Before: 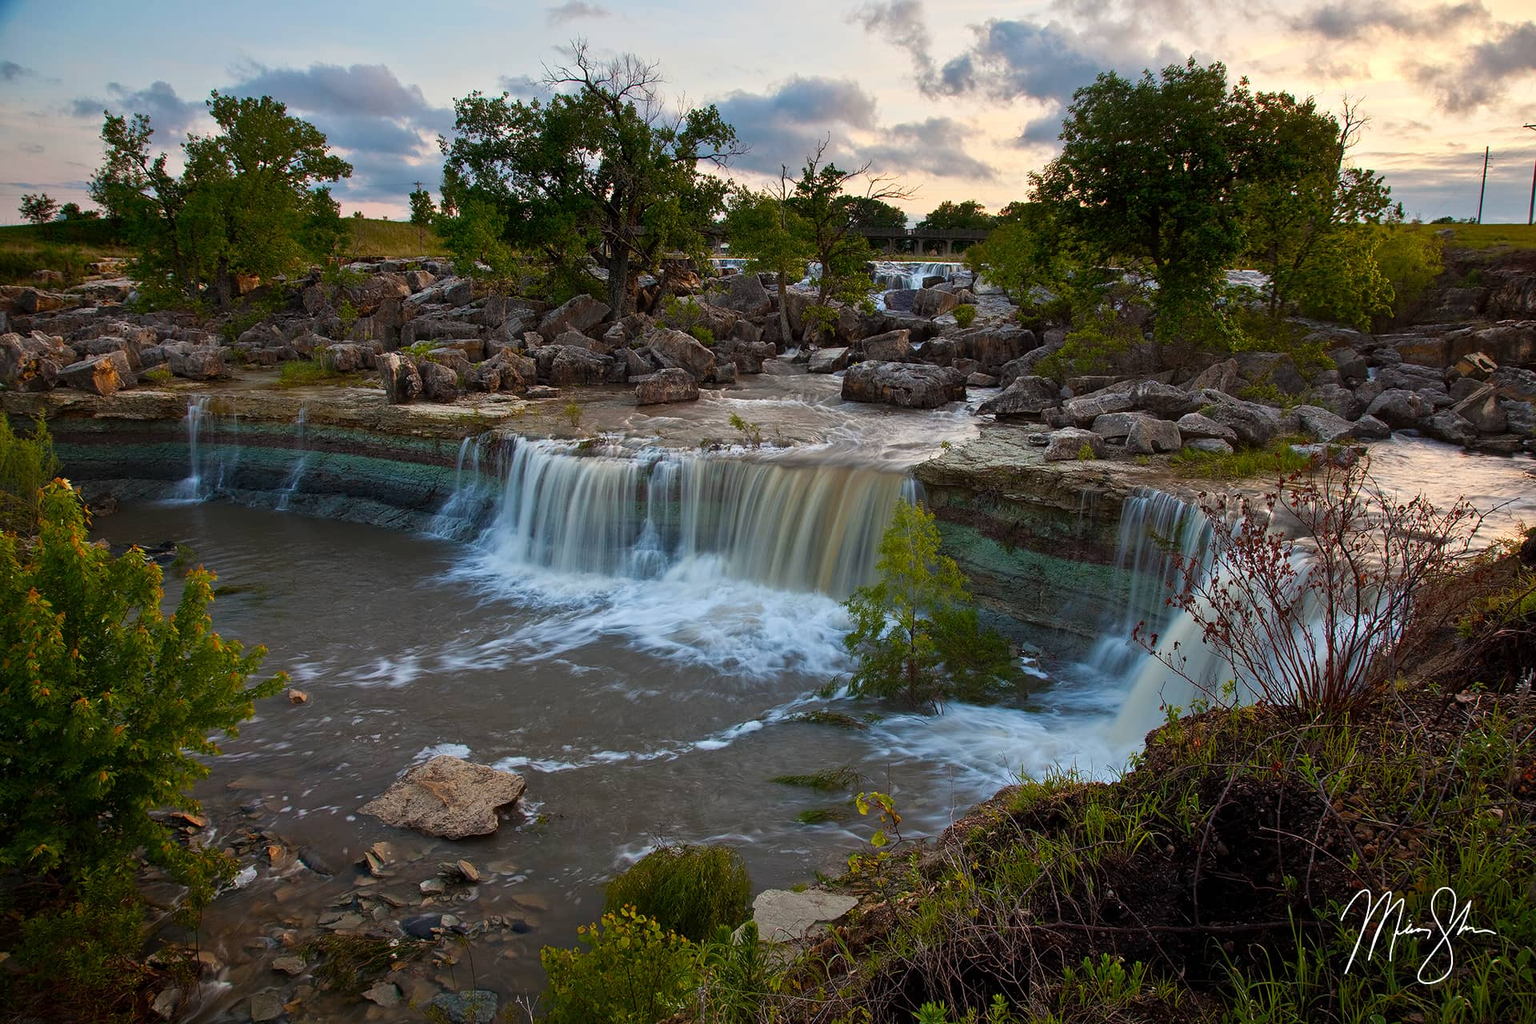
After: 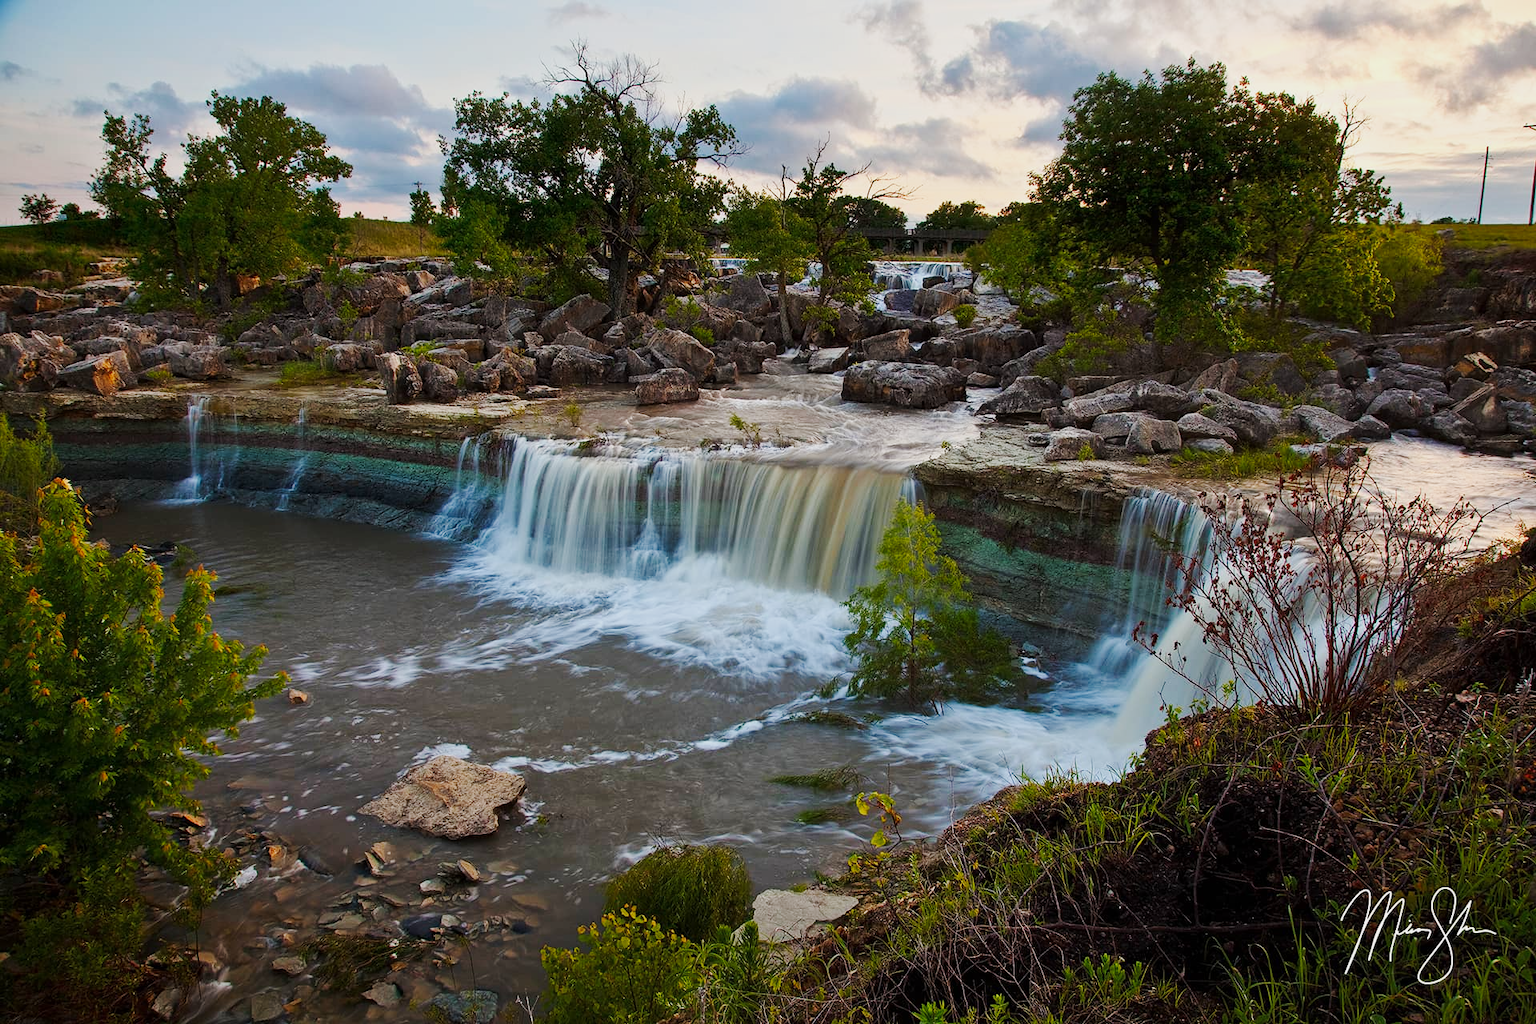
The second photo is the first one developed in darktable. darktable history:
tone curve: curves: ch0 [(0, 0) (0.239, 0.248) (0.508, 0.606) (0.826, 0.855) (1, 0.945)]; ch1 [(0, 0) (0.401, 0.42) (0.442, 0.47) (0.492, 0.498) (0.511, 0.516) (0.555, 0.586) (0.681, 0.739) (1, 1)]; ch2 [(0, 0) (0.411, 0.433) (0.5, 0.504) (0.545, 0.574) (1, 1)], preserve colors none
